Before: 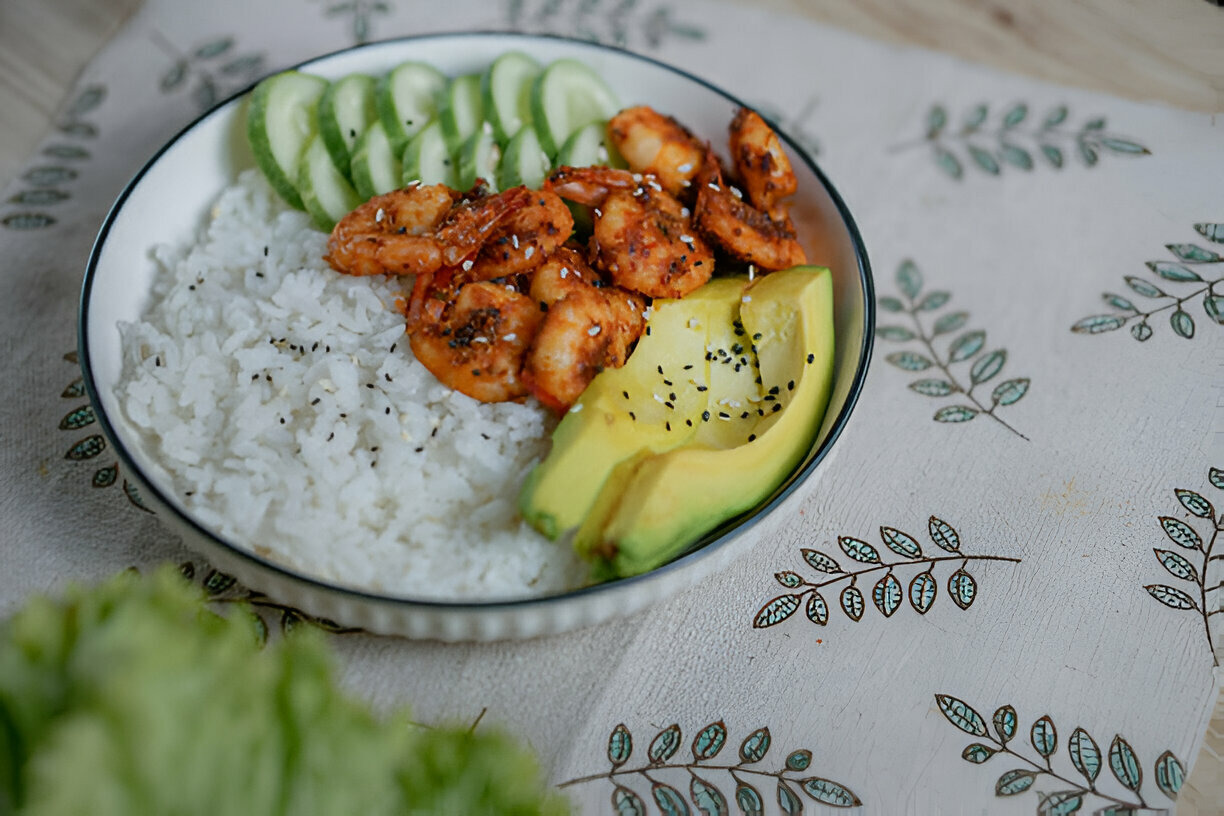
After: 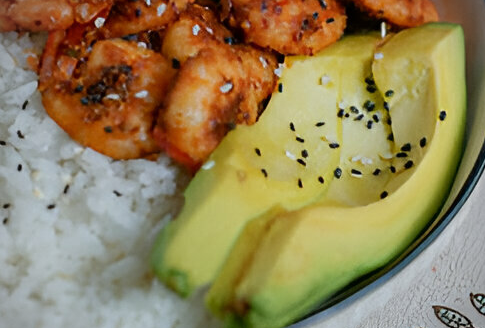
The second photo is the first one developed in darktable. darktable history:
crop: left 30.124%, top 29.821%, right 30.177%, bottom 29.869%
vignetting: fall-off start 91.55%
